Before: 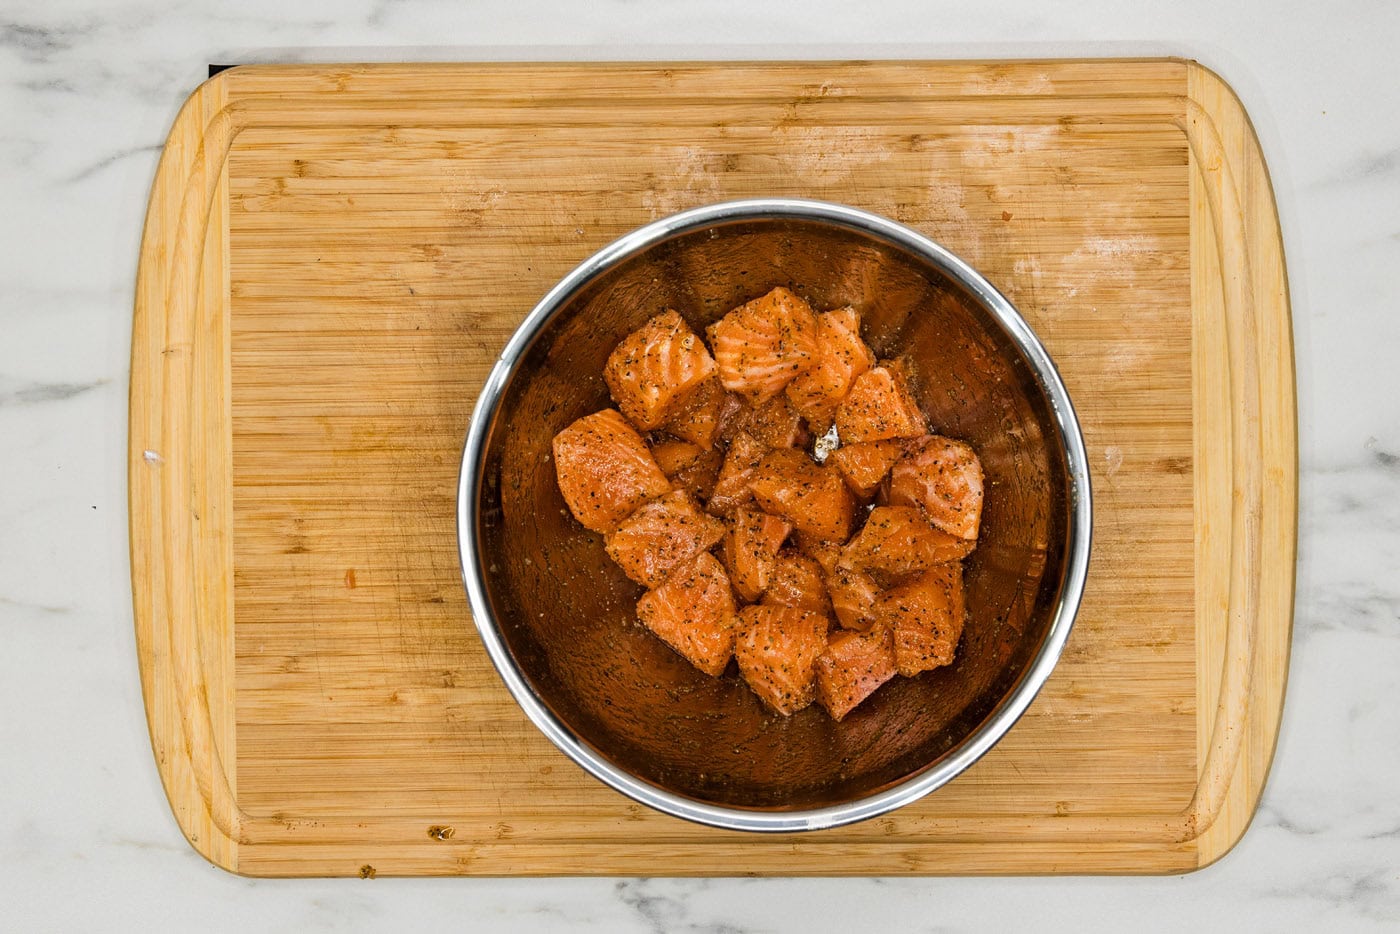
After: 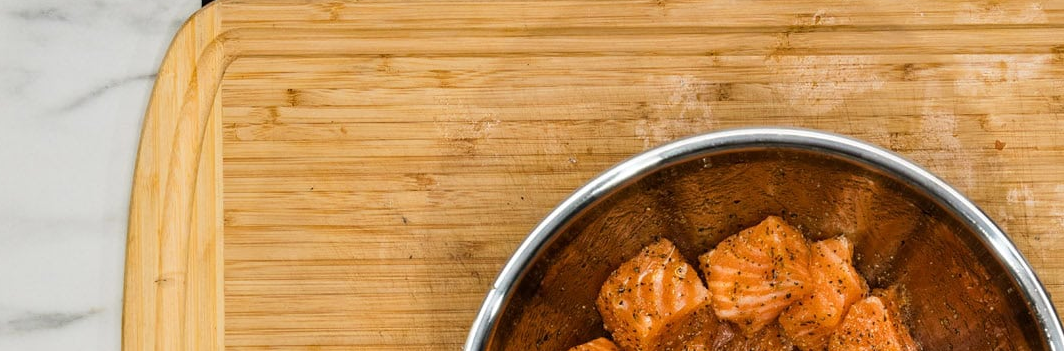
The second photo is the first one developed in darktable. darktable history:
crop: left 0.516%, top 7.63%, right 23.435%, bottom 54.755%
tone equalizer: on, module defaults
levels: levels [0, 0.499, 1]
